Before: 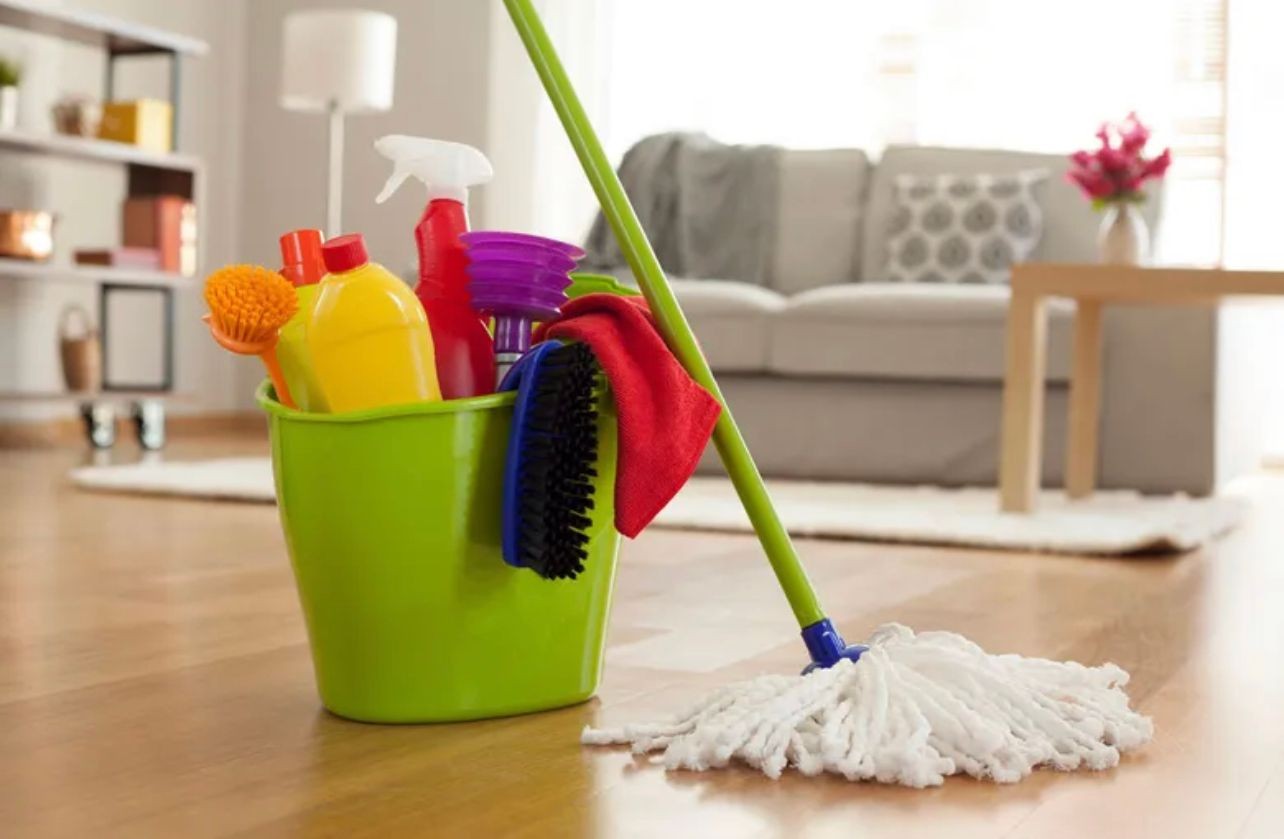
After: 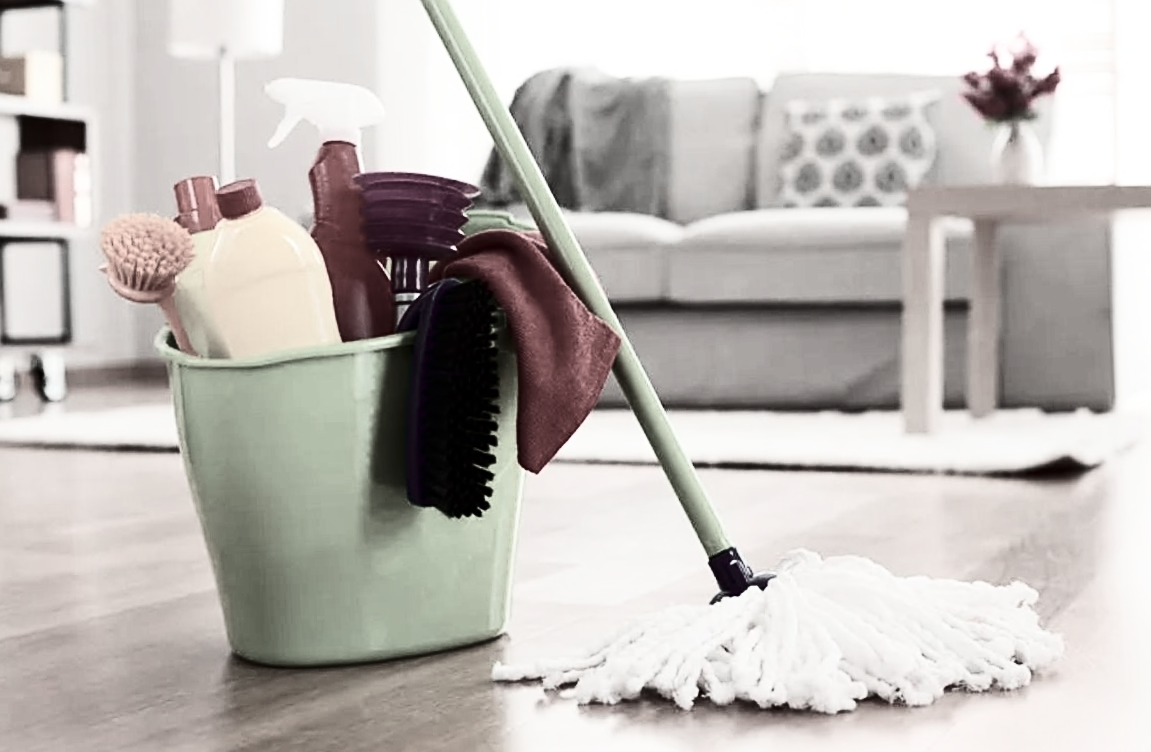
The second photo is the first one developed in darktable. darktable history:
sharpen: on, module defaults
color contrast: green-magenta contrast 0.3, blue-yellow contrast 0.15
contrast brightness saturation: contrast 0.5, saturation -0.1
crop and rotate: angle 1.96°, left 5.673%, top 5.673%
